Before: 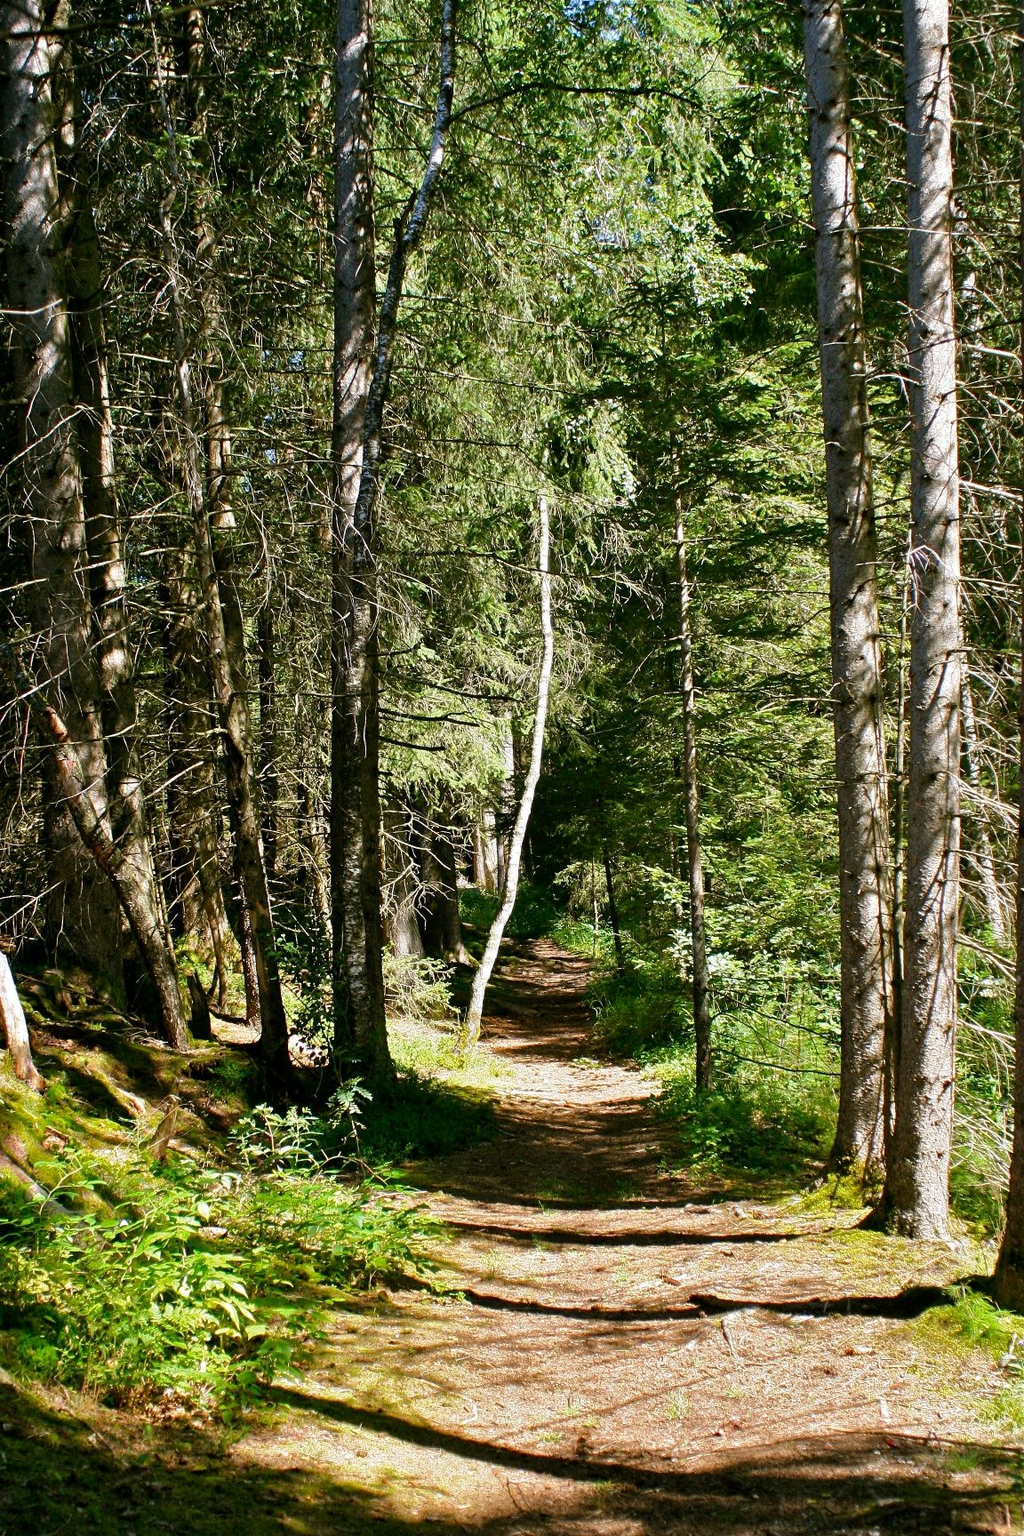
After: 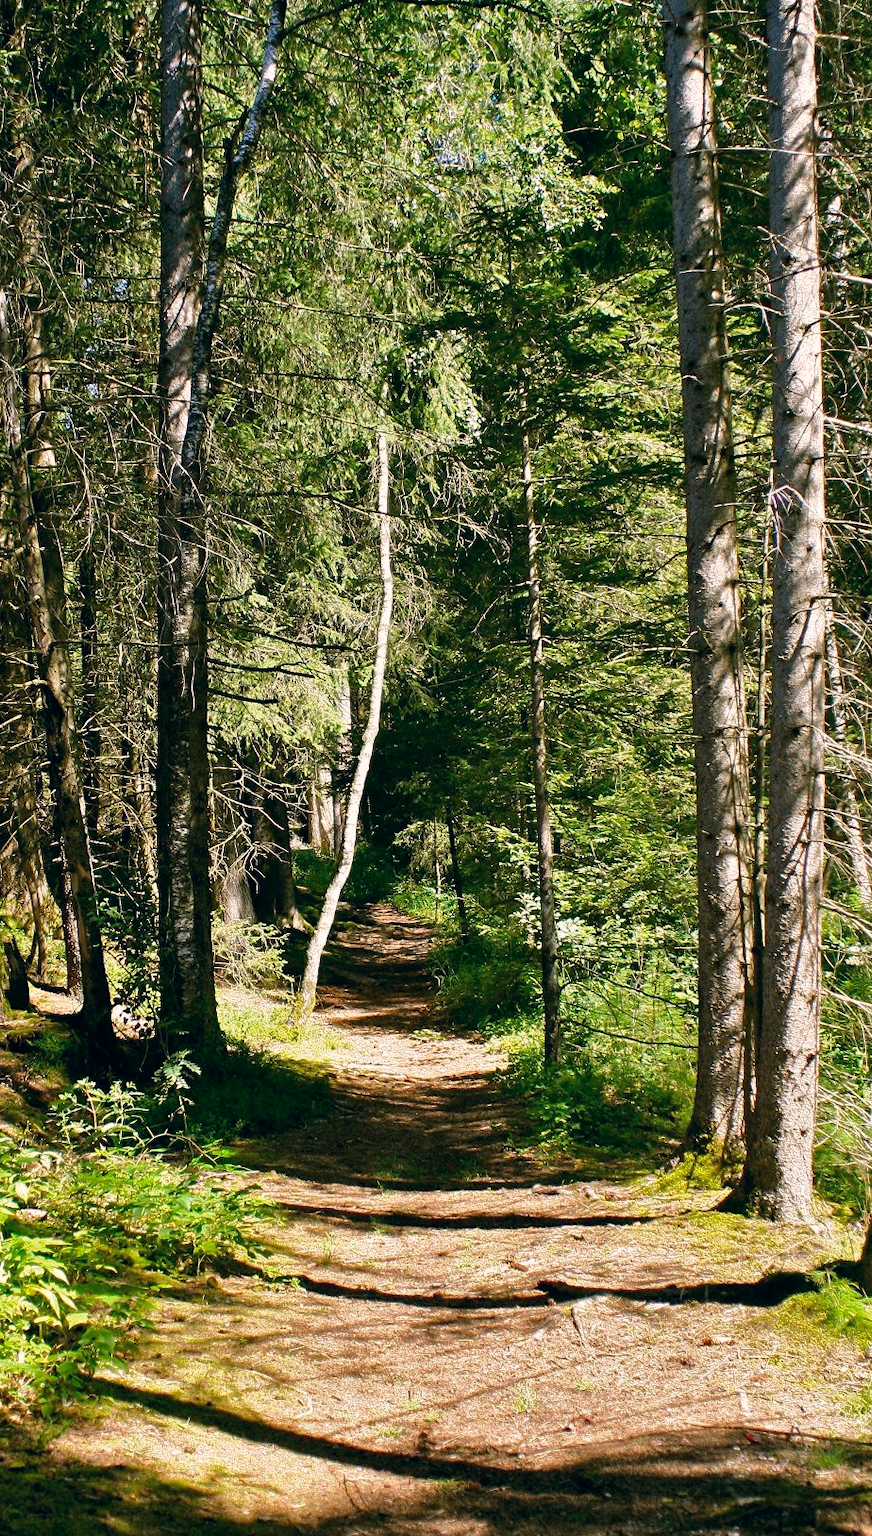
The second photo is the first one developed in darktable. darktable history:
color correction: highlights a* 5.38, highlights b* 5.3, shadows a* -4.26, shadows b* -5.11
crop and rotate: left 17.959%, top 5.771%, right 1.742%
